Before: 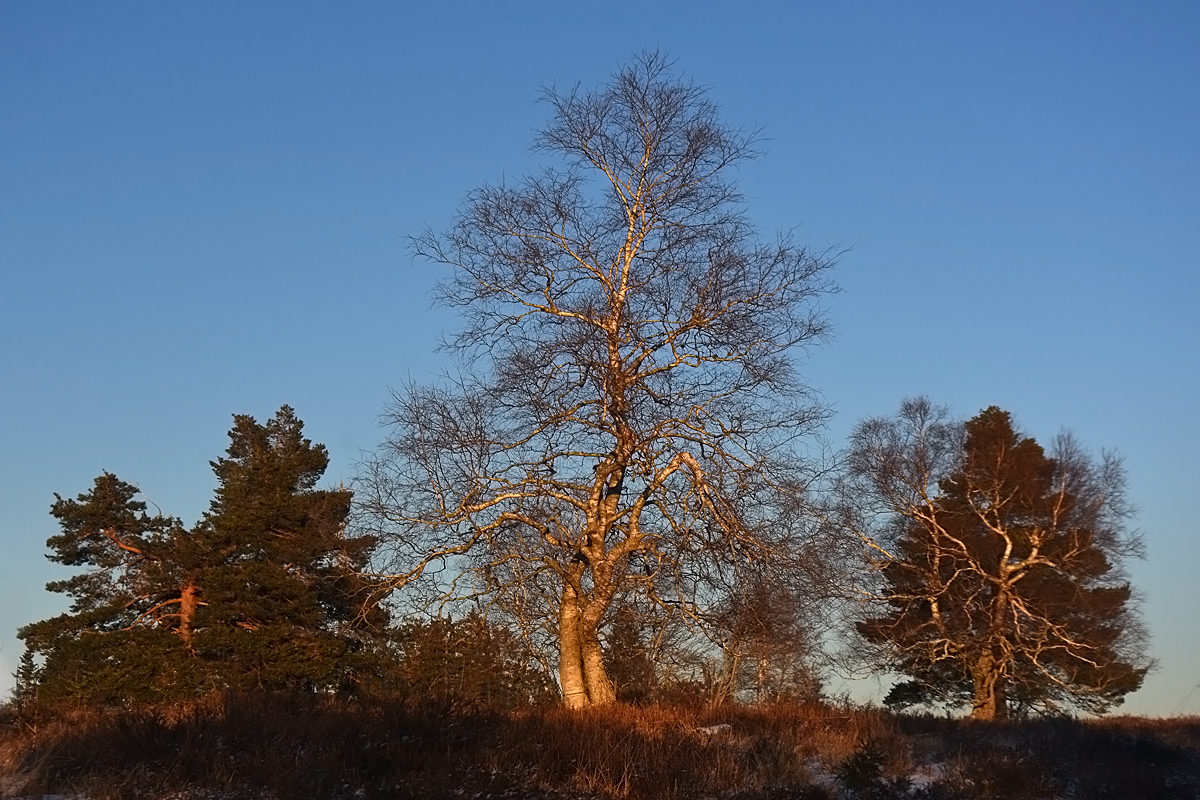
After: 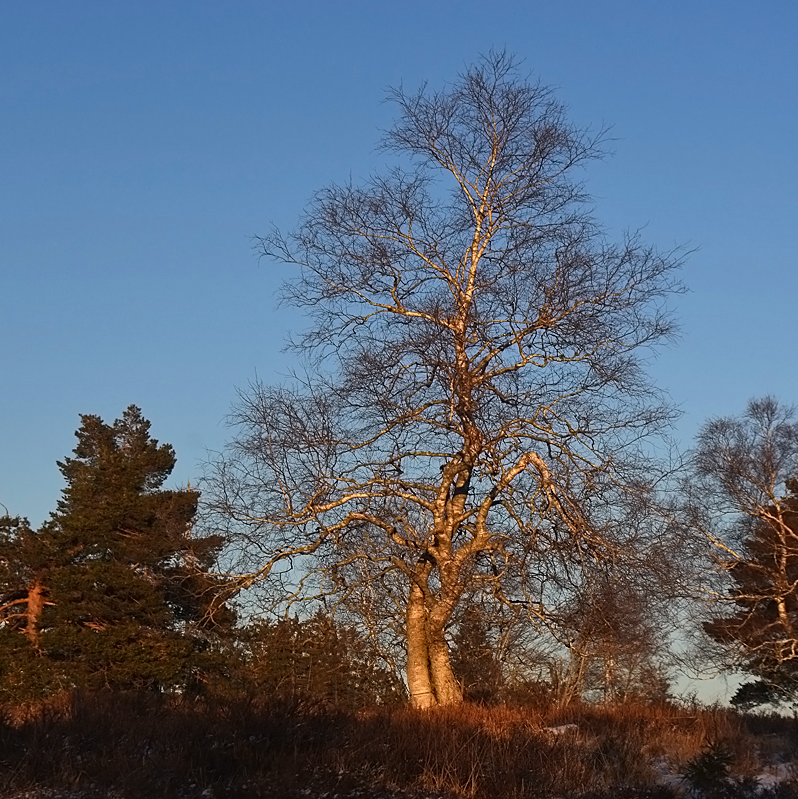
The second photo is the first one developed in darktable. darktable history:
contrast brightness saturation: saturation -0.033
crop and rotate: left 12.797%, right 20.648%
